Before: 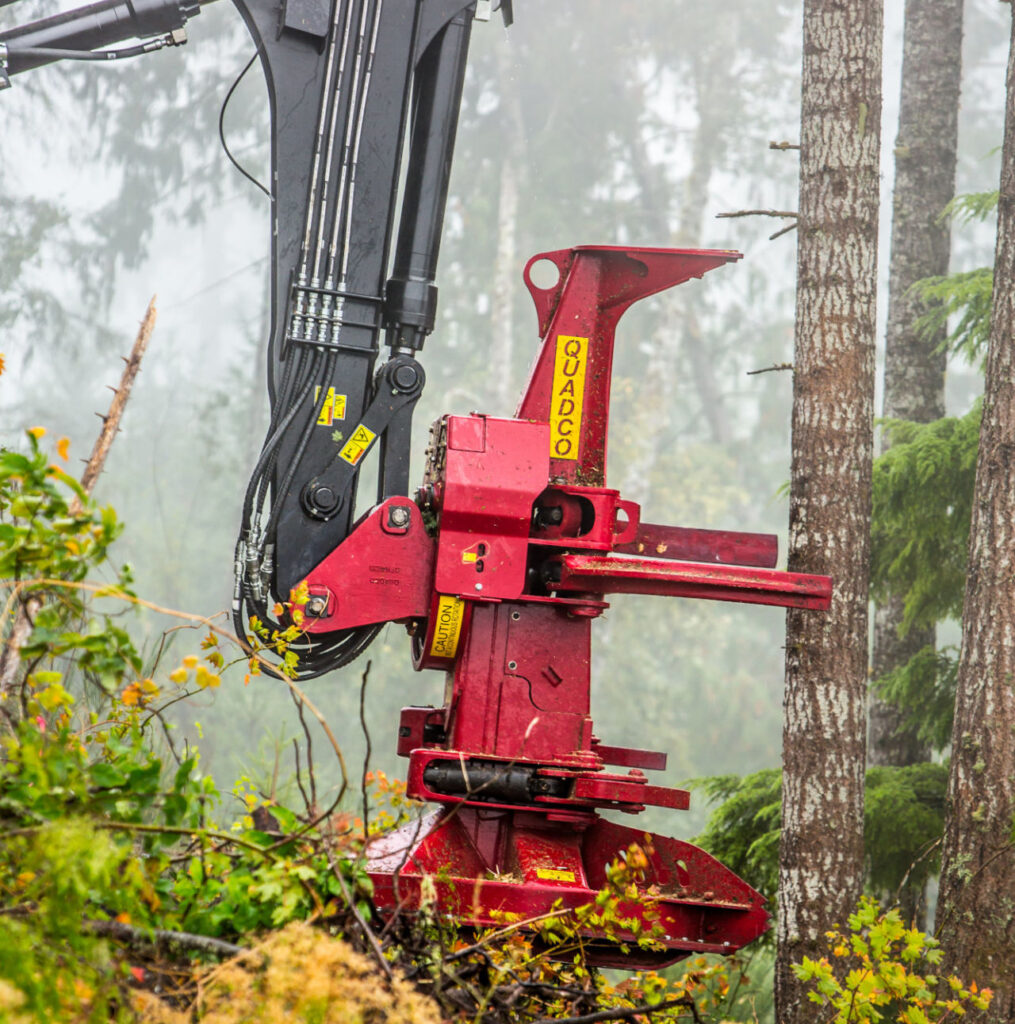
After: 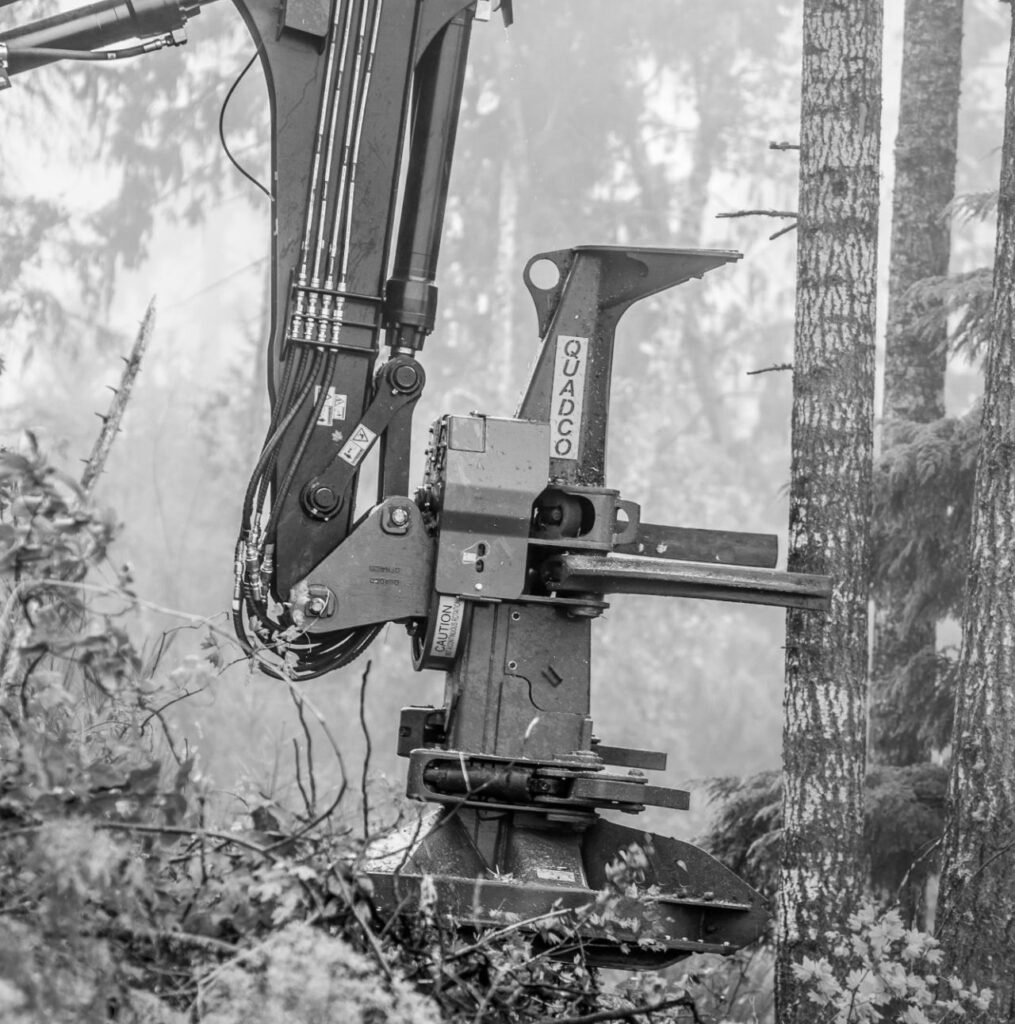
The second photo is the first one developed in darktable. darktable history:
color correction: highlights b* 0.044, saturation 0.322
color zones: curves: ch0 [(0, 0.613) (0.01, 0.613) (0.245, 0.448) (0.498, 0.529) (0.642, 0.665) (0.879, 0.777) (0.99, 0.613)]; ch1 [(0, 0) (0.143, 0) (0.286, 0) (0.429, 0) (0.571, 0) (0.714, 0) (0.857, 0)]
